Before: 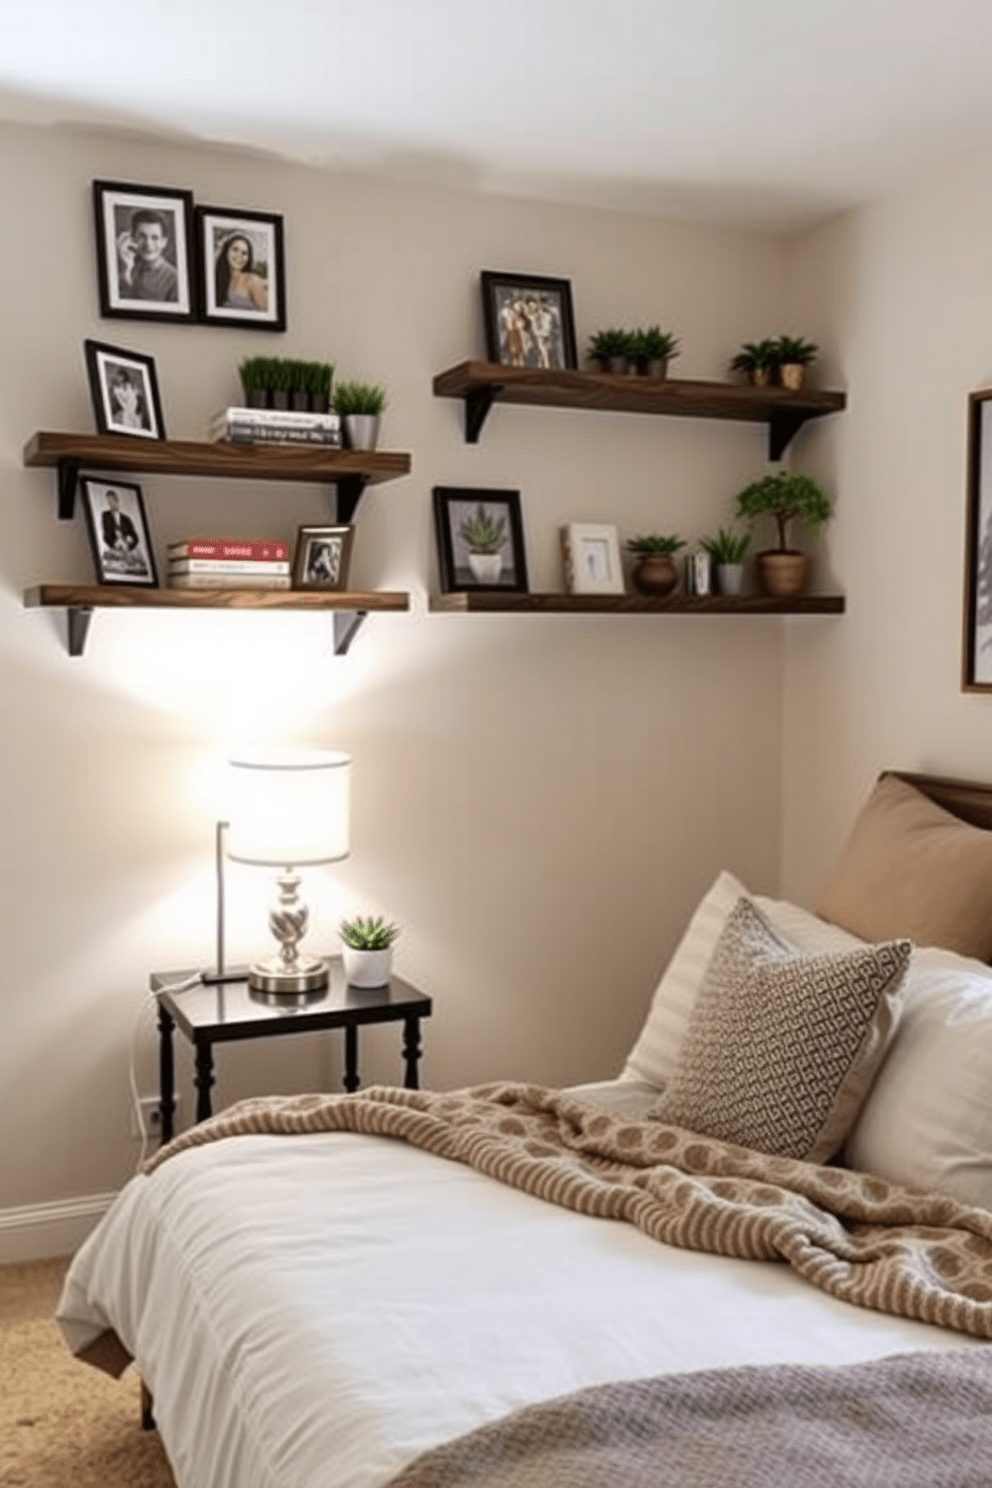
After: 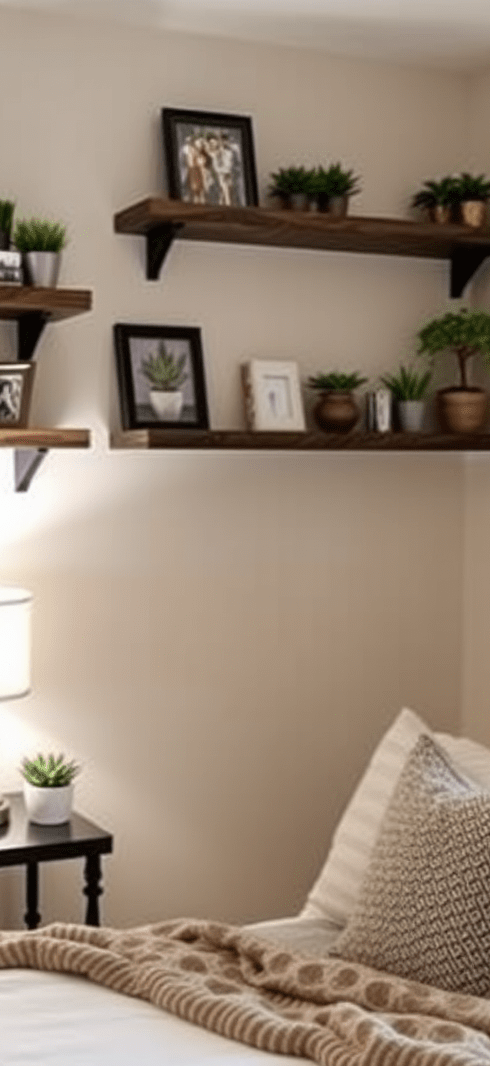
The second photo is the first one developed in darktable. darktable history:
crop: left 32.184%, top 10.999%, right 18.373%, bottom 17.361%
